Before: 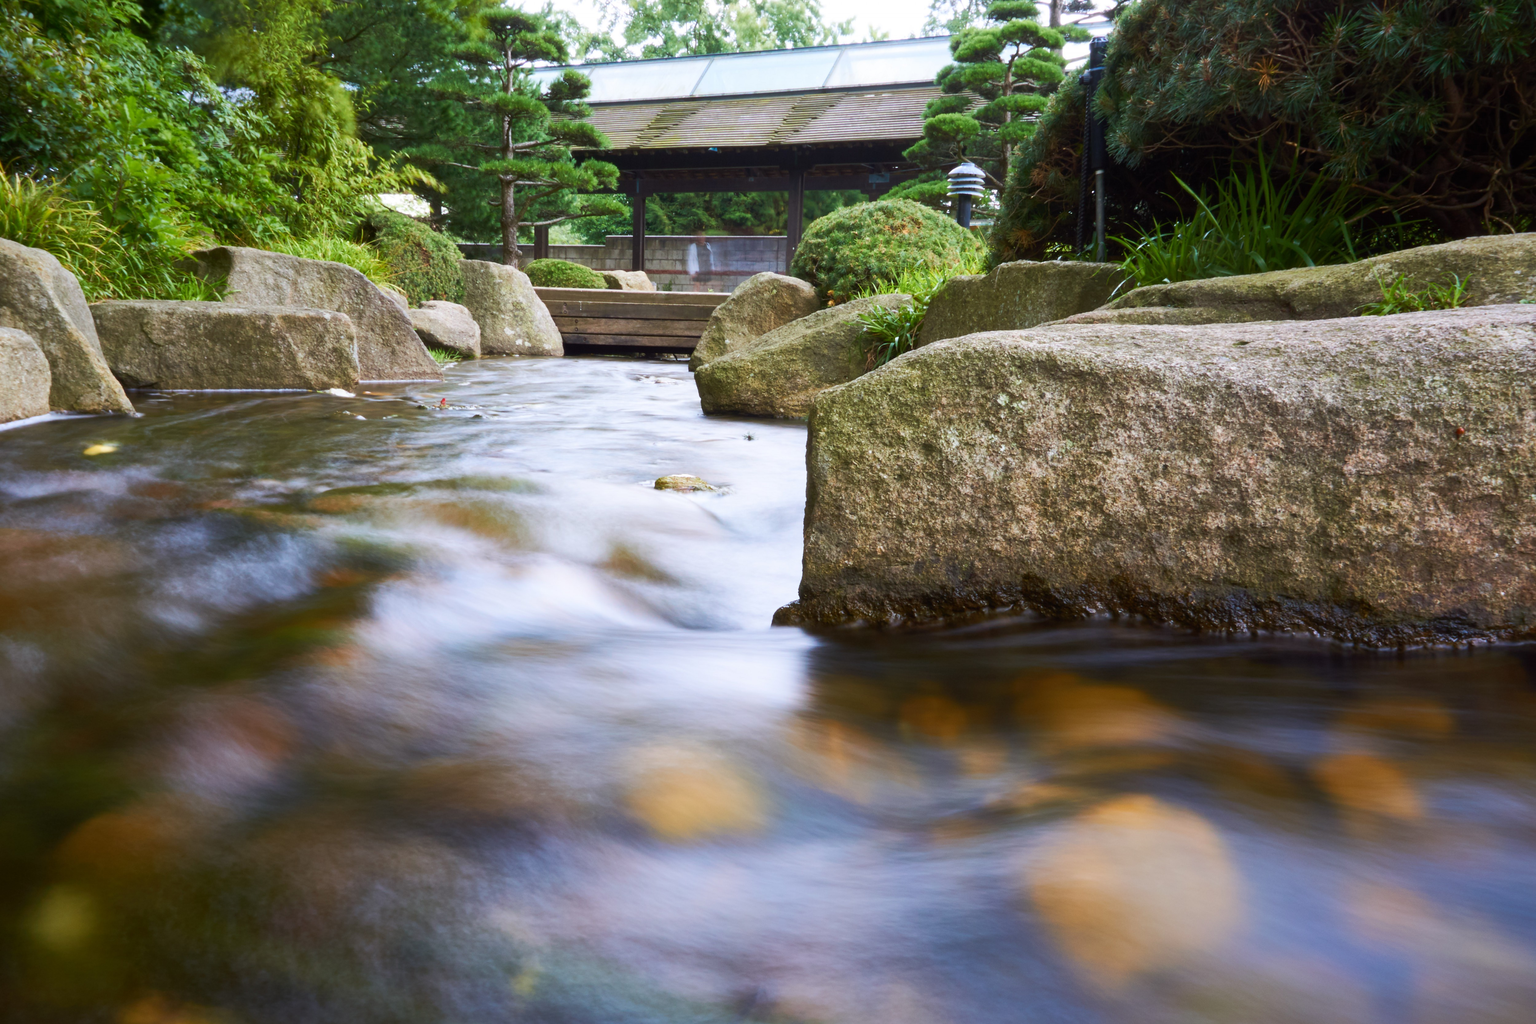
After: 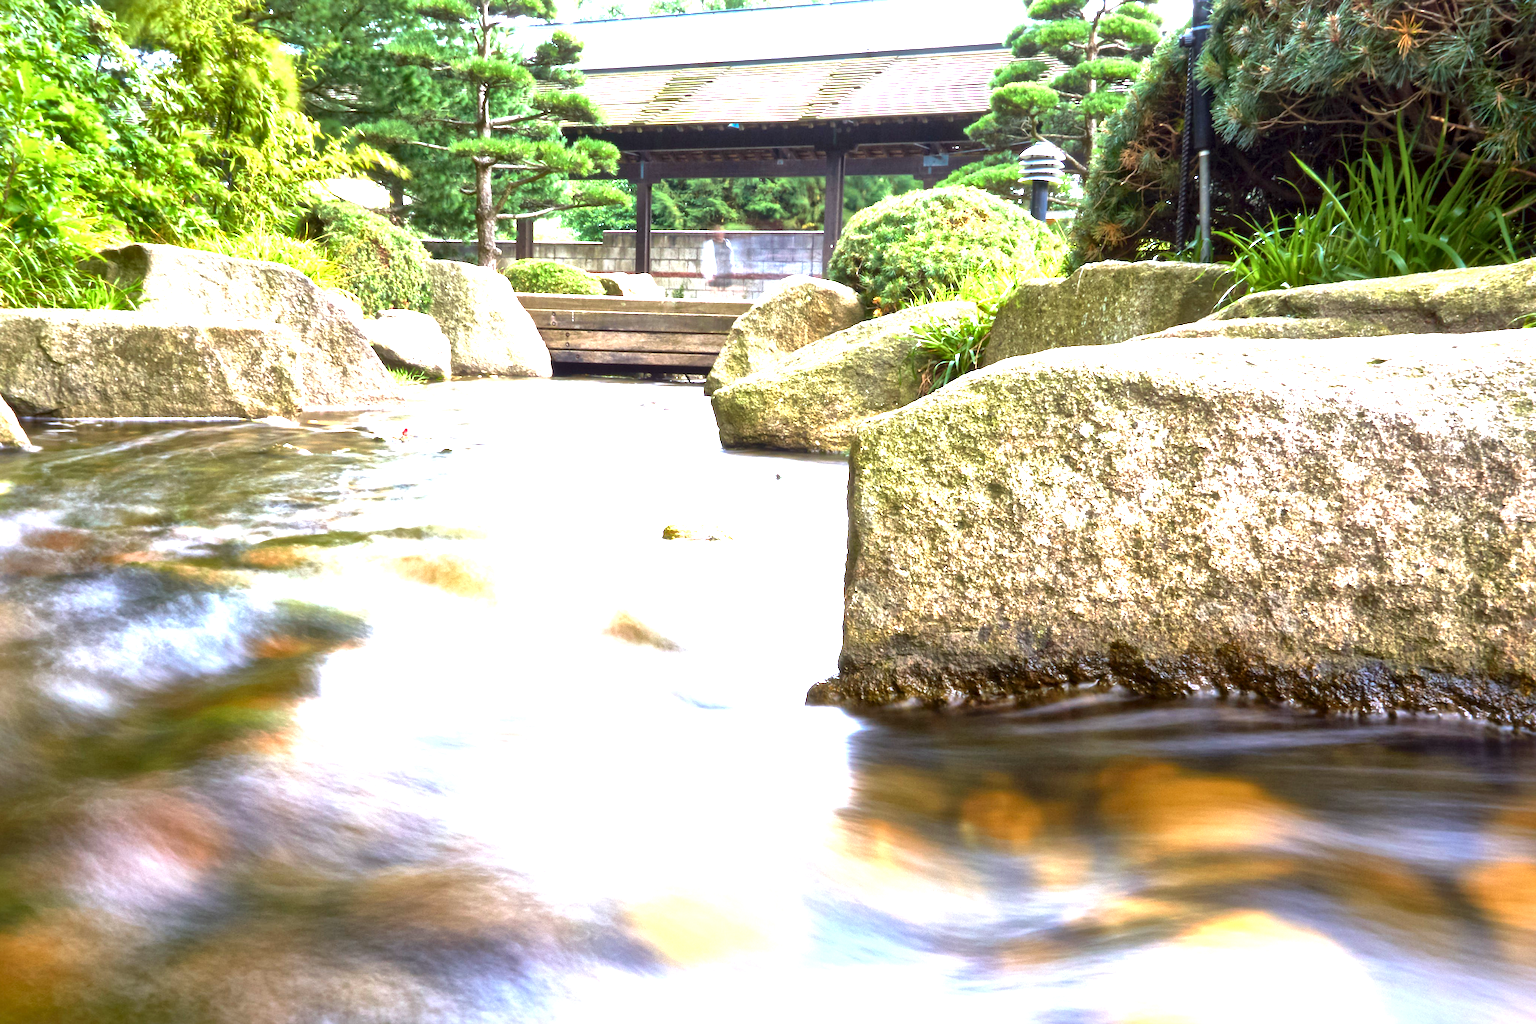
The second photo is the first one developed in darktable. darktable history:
crop and rotate: left 7.196%, top 4.574%, right 10.605%, bottom 13.178%
local contrast: mode bilateral grid, contrast 20, coarseness 50, detail 179%, midtone range 0.2
exposure: exposure 2 EV, compensate exposure bias true, compensate highlight preservation false
